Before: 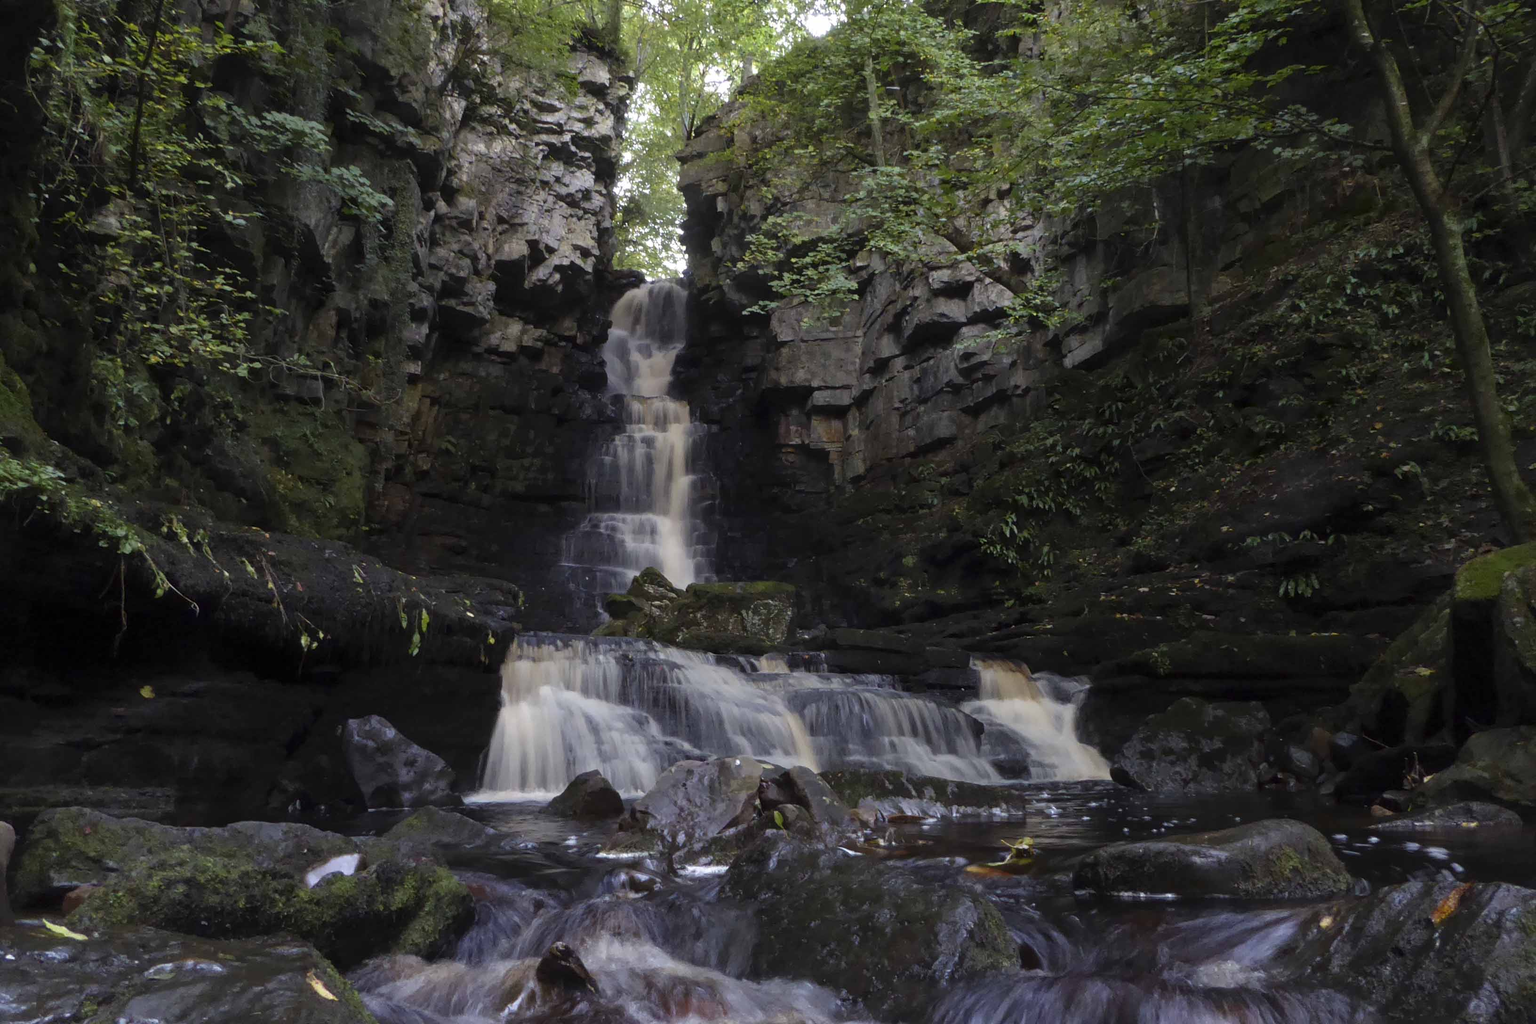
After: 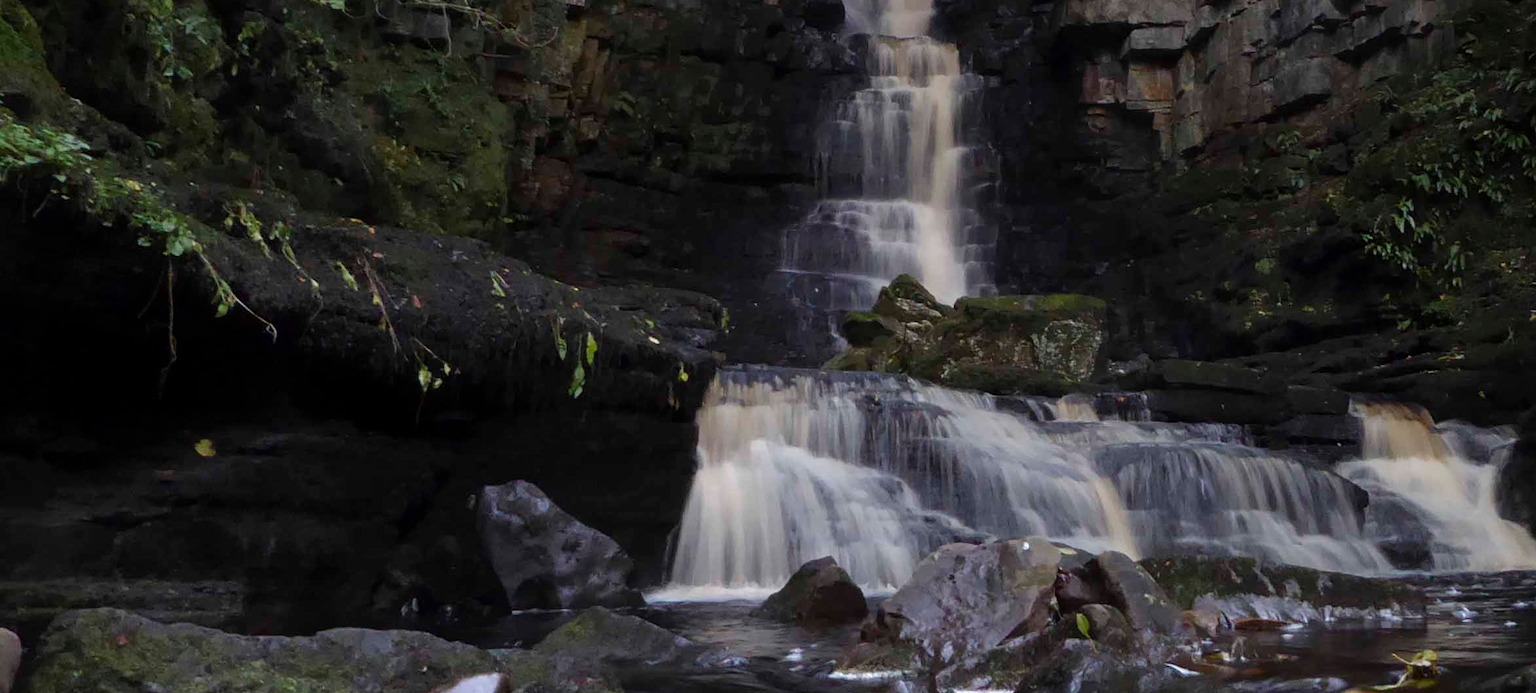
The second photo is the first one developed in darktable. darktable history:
crop: top 36.167%, right 28.076%, bottom 15.108%
